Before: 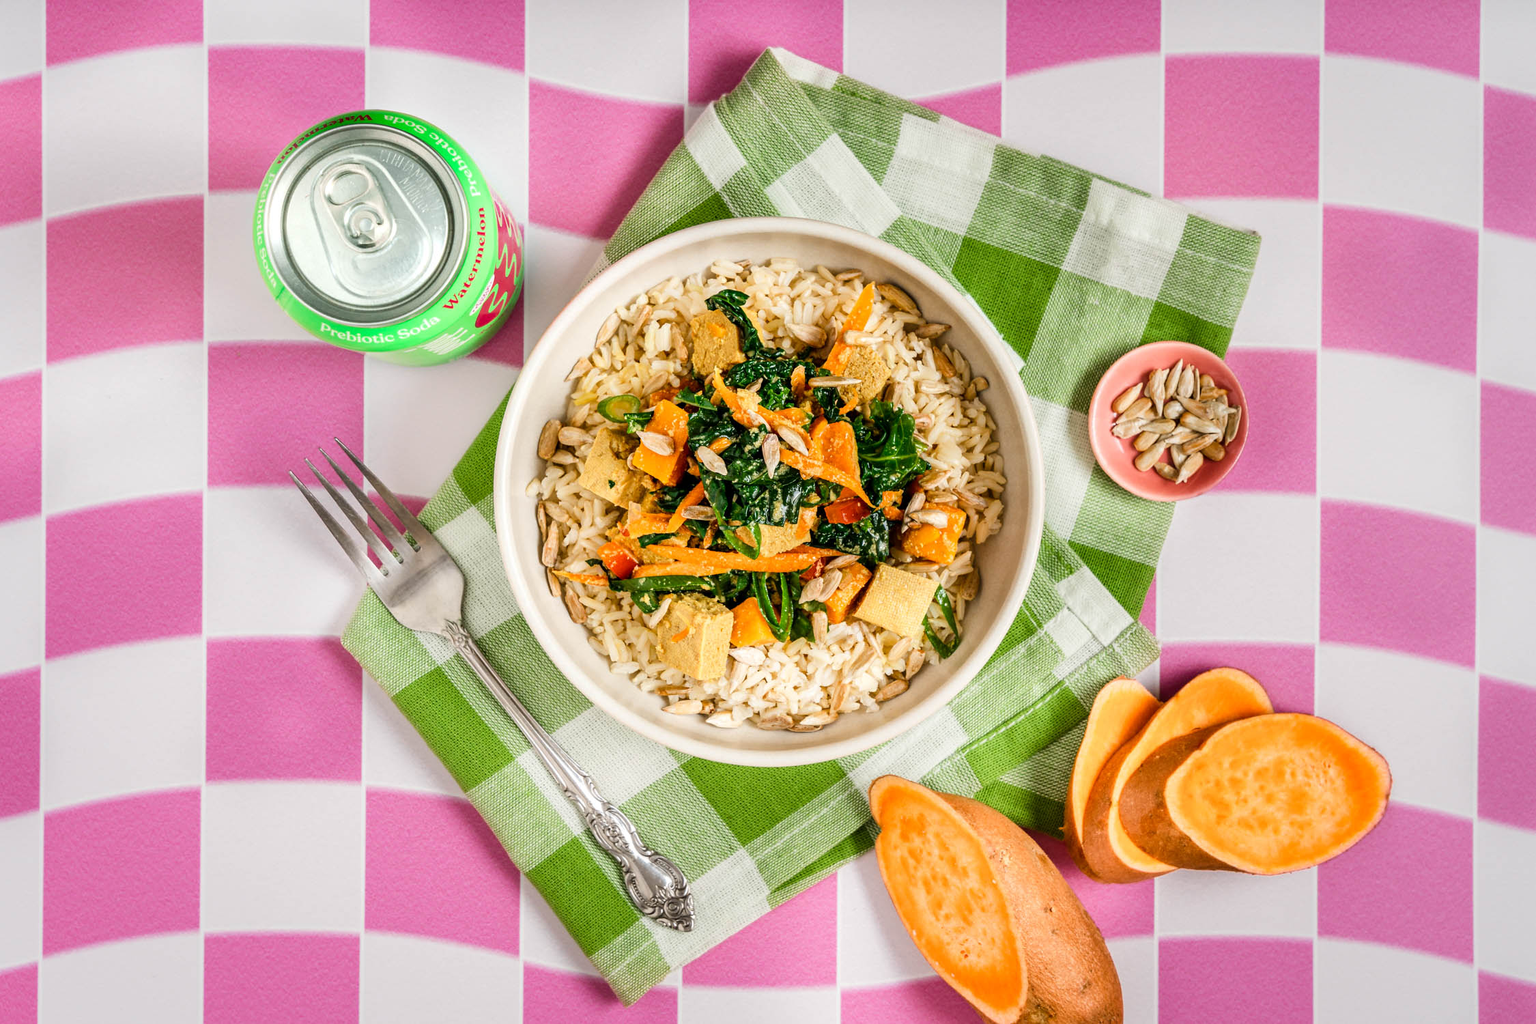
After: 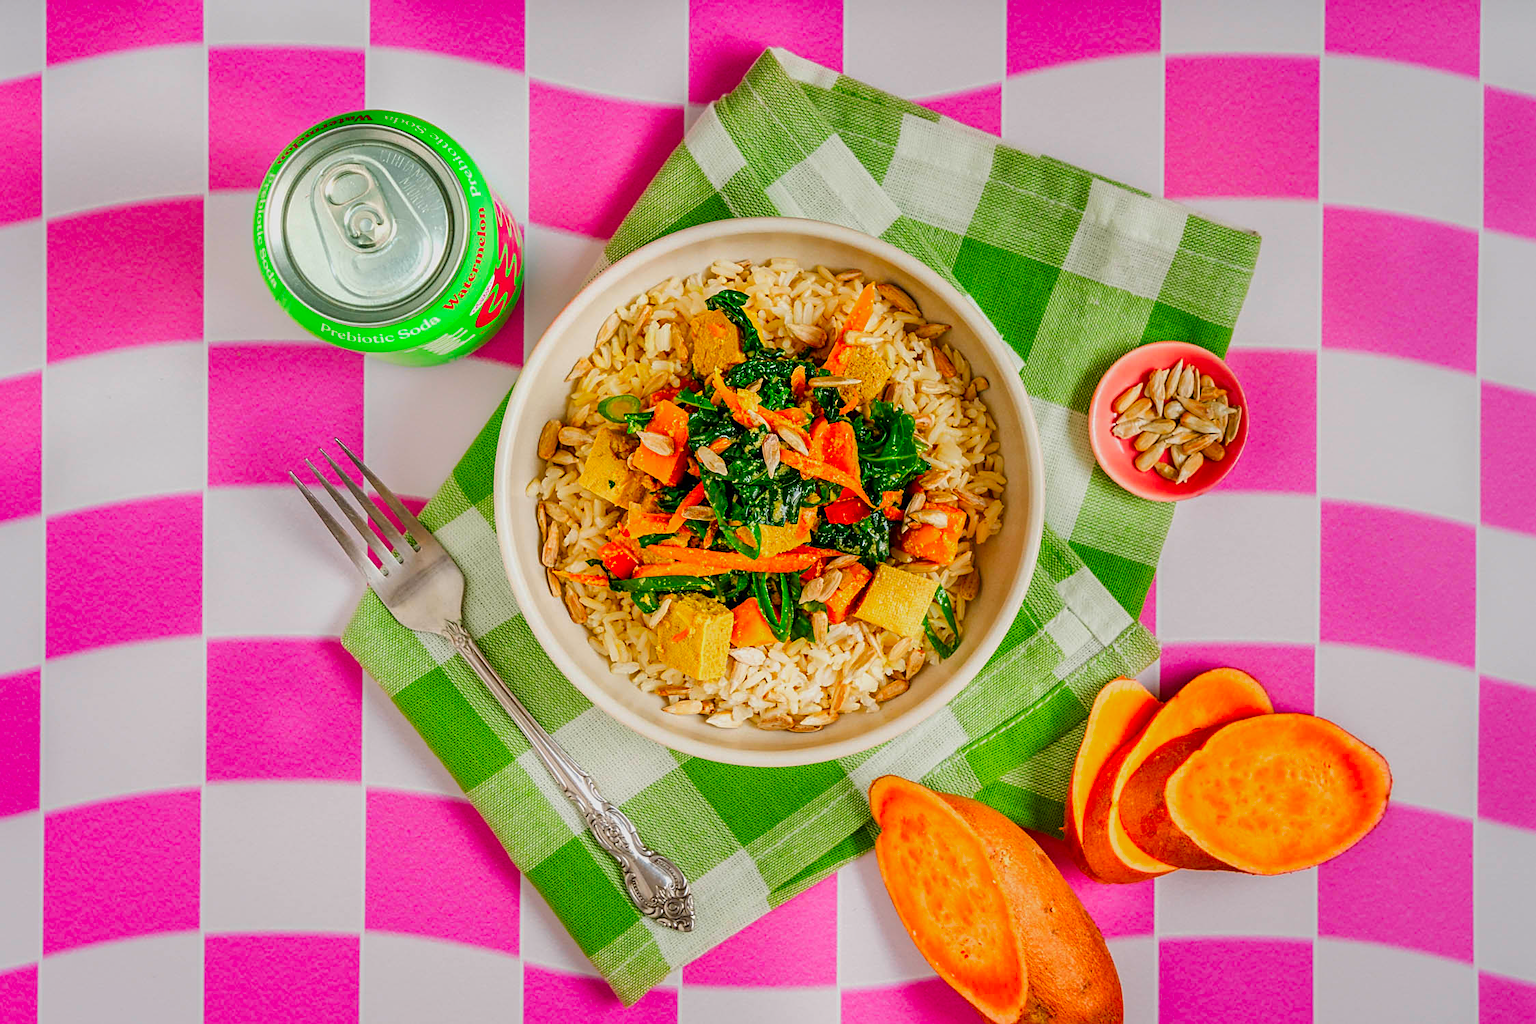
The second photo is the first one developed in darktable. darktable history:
sharpen: amount 0.478
tone equalizer: -8 EV 0.25 EV, -7 EV 0.417 EV, -6 EV 0.417 EV, -5 EV 0.25 EV, -3 EV -0.25 EV, -2 EV -0.417 EV, -1 EV -0.417 EV, +0 EV -0.25 EV, edges refinement/feathering 500, mask exposure compensation -1.57 EV, preserve details guided filter
color correction: saturation 1.8
